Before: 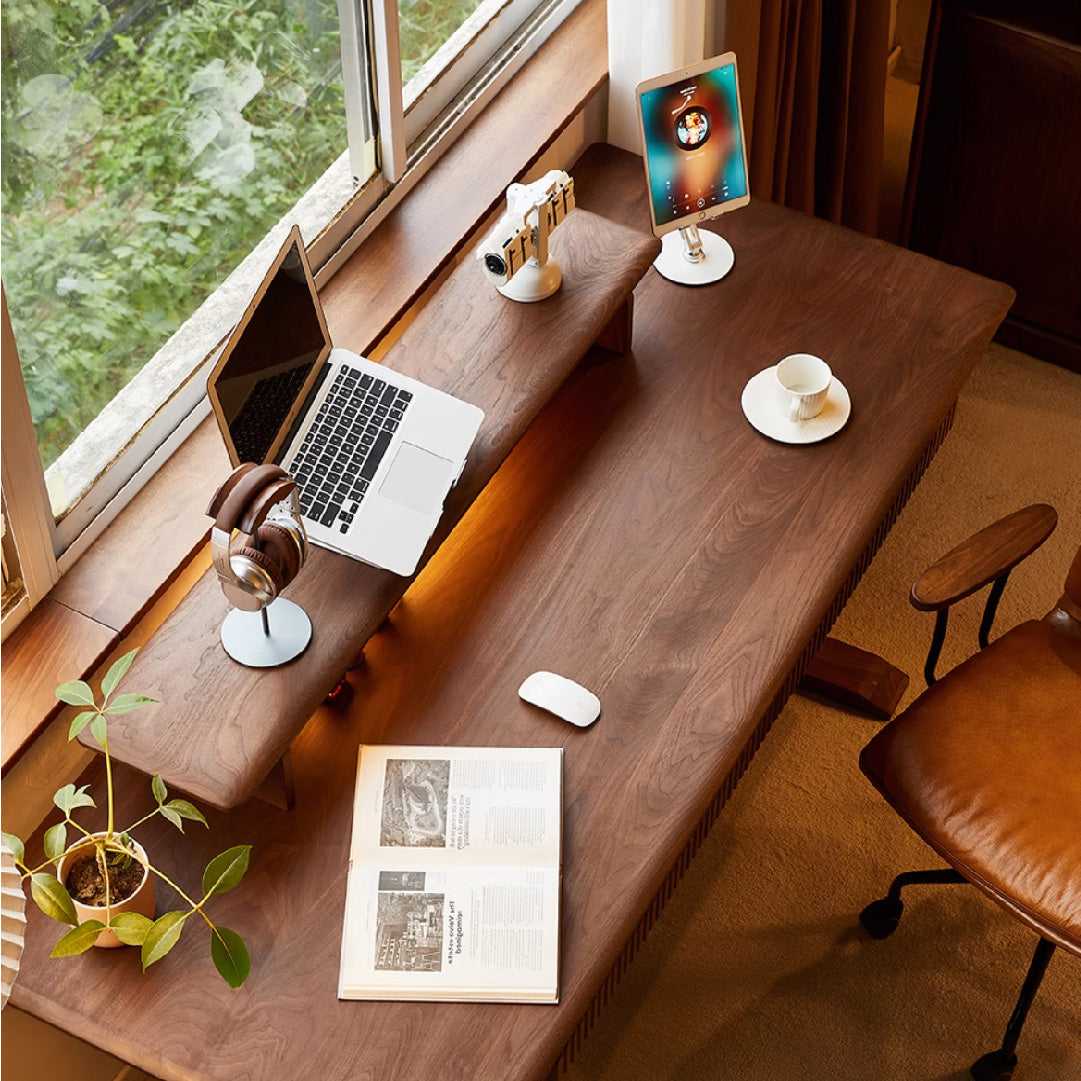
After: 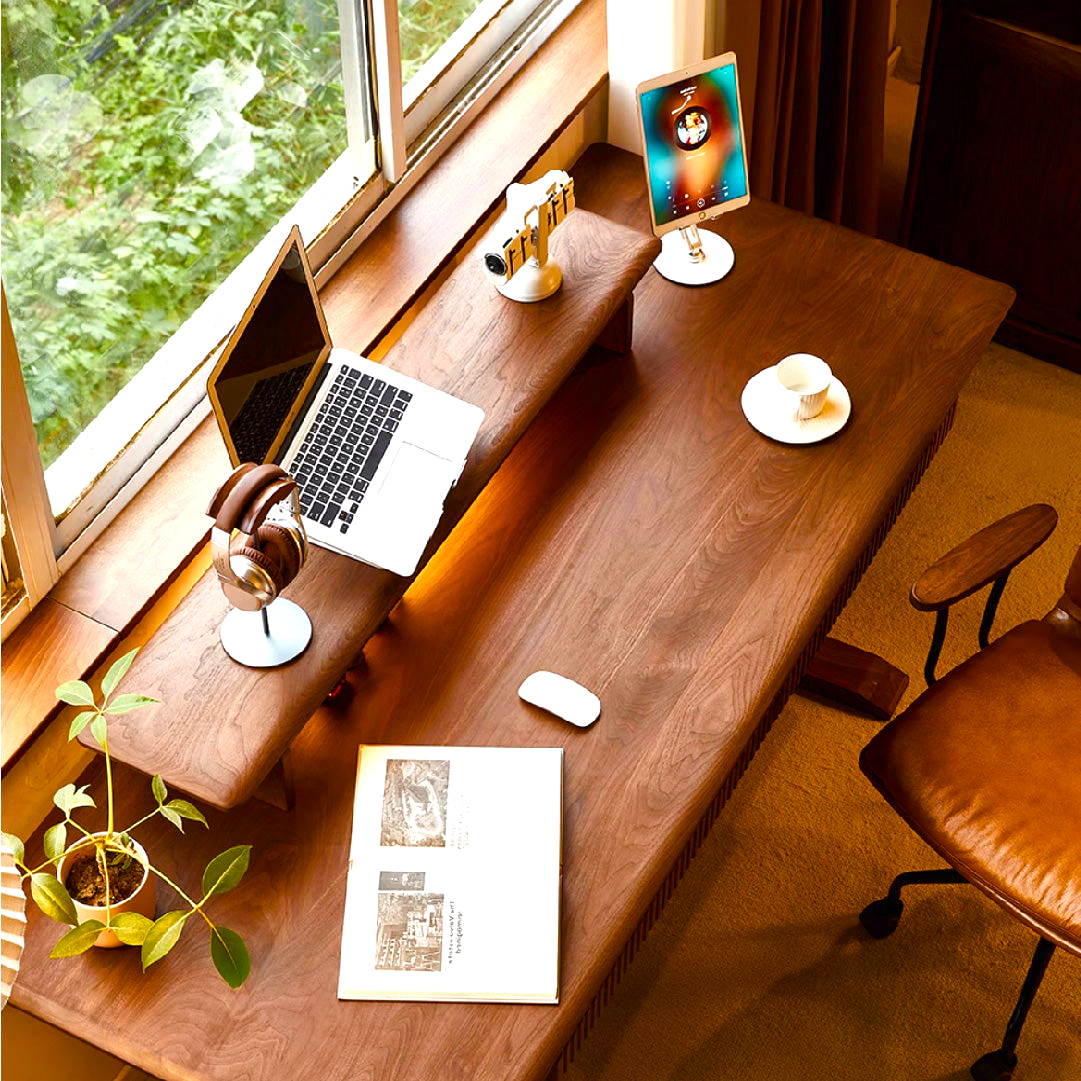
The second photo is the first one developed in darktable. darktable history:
color balance rgb: linear chroma grading › shadows -2.2%, linear chroma grading › highlights -15%, linear chroma grading › global chroma -10%, linear chroma grading › mid-tones -10%, perceptual saturation grading › global saturation 45%, perceptual saturation grading › highlights -50%, perceptual saturation grading › shadows 30%, perceptual brilliance grading › global brilliance 18%, global vibrance 45%
